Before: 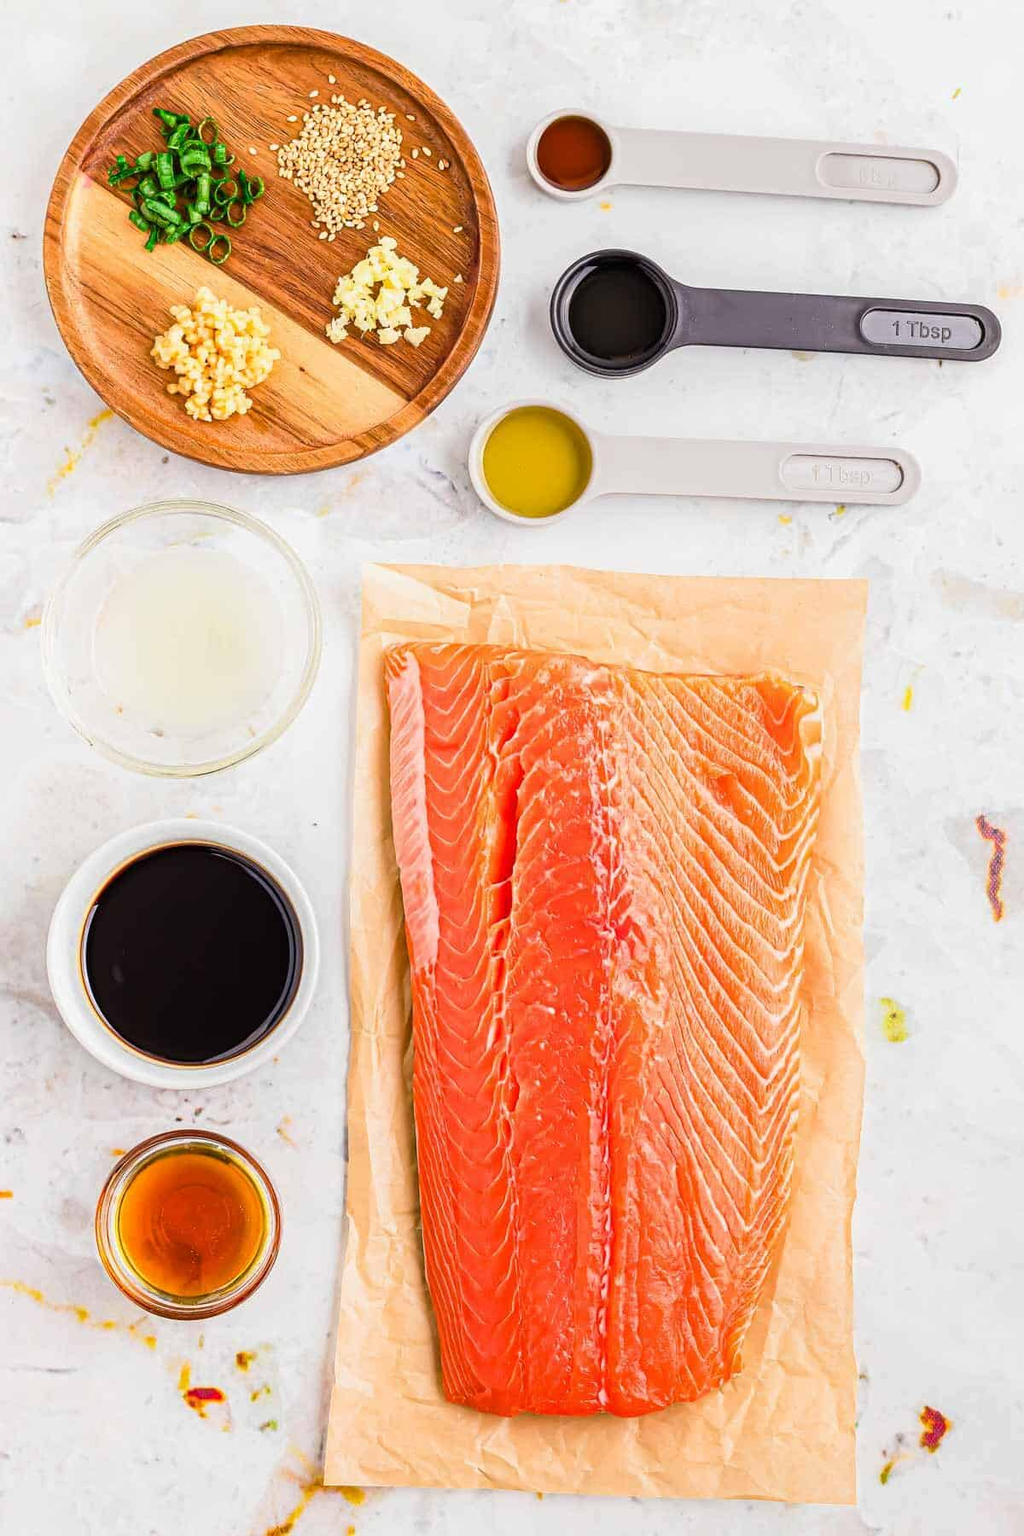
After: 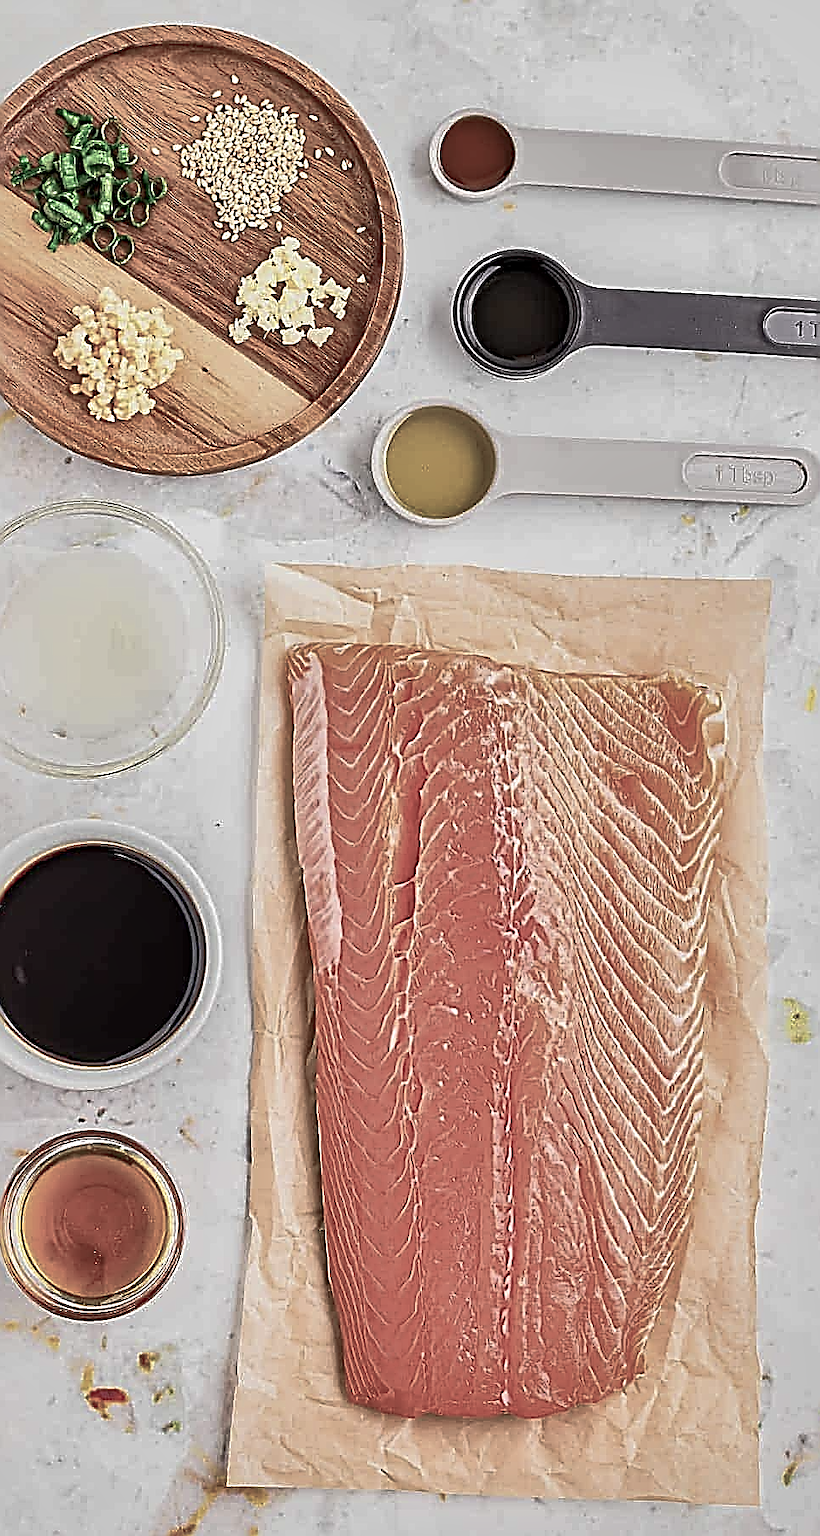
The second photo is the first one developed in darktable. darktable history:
crop and rotate: left 9.581%, right 10.276%
tone equalizer: -8 EV 0.281 EV, -7 EV 0.392 EV, -6 EV 0.399 EV, -5 EV 0.272 EV, -3 EV -0.267 EV, -2 EV -0.391 EV, -1 EV -0.439 EV, +0 EV -0.273 EV, smoothing diameter 24.87%, edges refinement/feathering 11.83, preserve details guided filter
shadows and highlights: on, module defaults
local contrast: mode bilateral grid, contrast 24, coarseness 60, detail 151%, midtone range 0.2
color balance rgb: perceptual saturation grading › global saturation -28.549%, perceptual saturation grading › highlights -20.557%, perceptual saturation grading › mid-tones -23.392%, perceptual saturation grading › shadows -23.306%, global vibrance 24.119%
sharpen: amount 1.986
